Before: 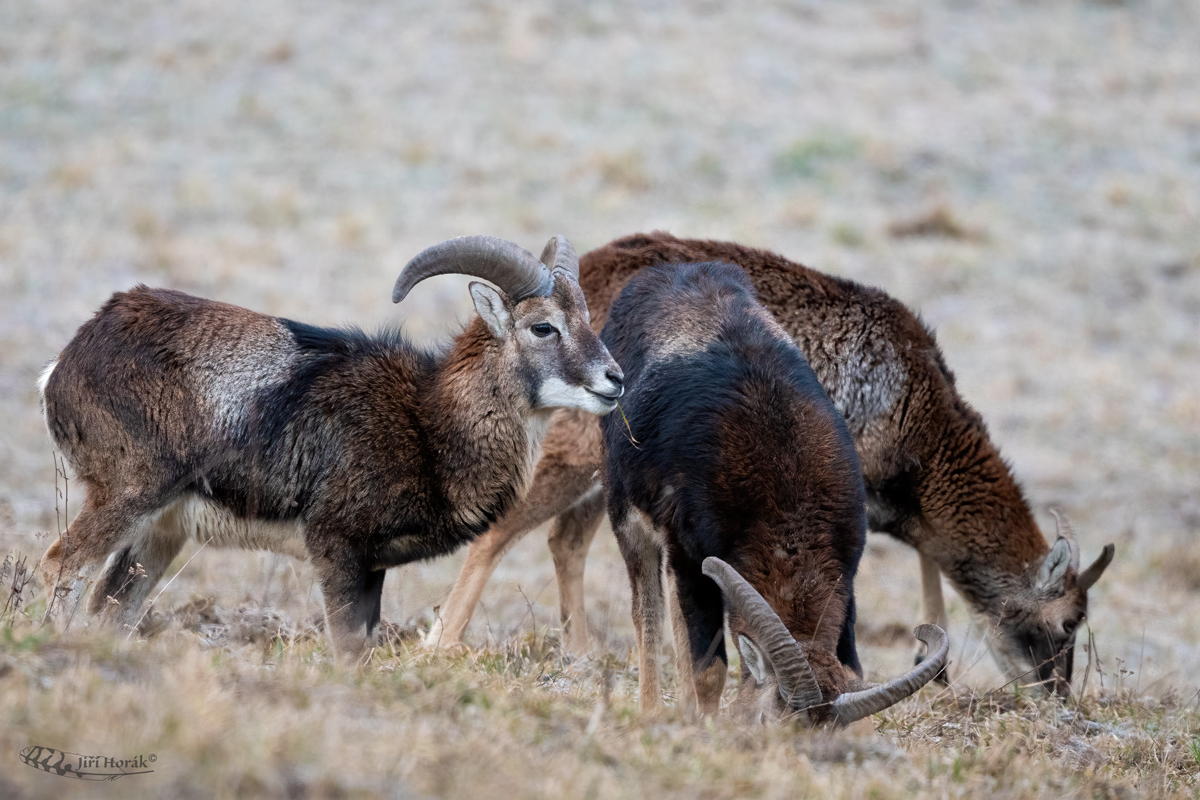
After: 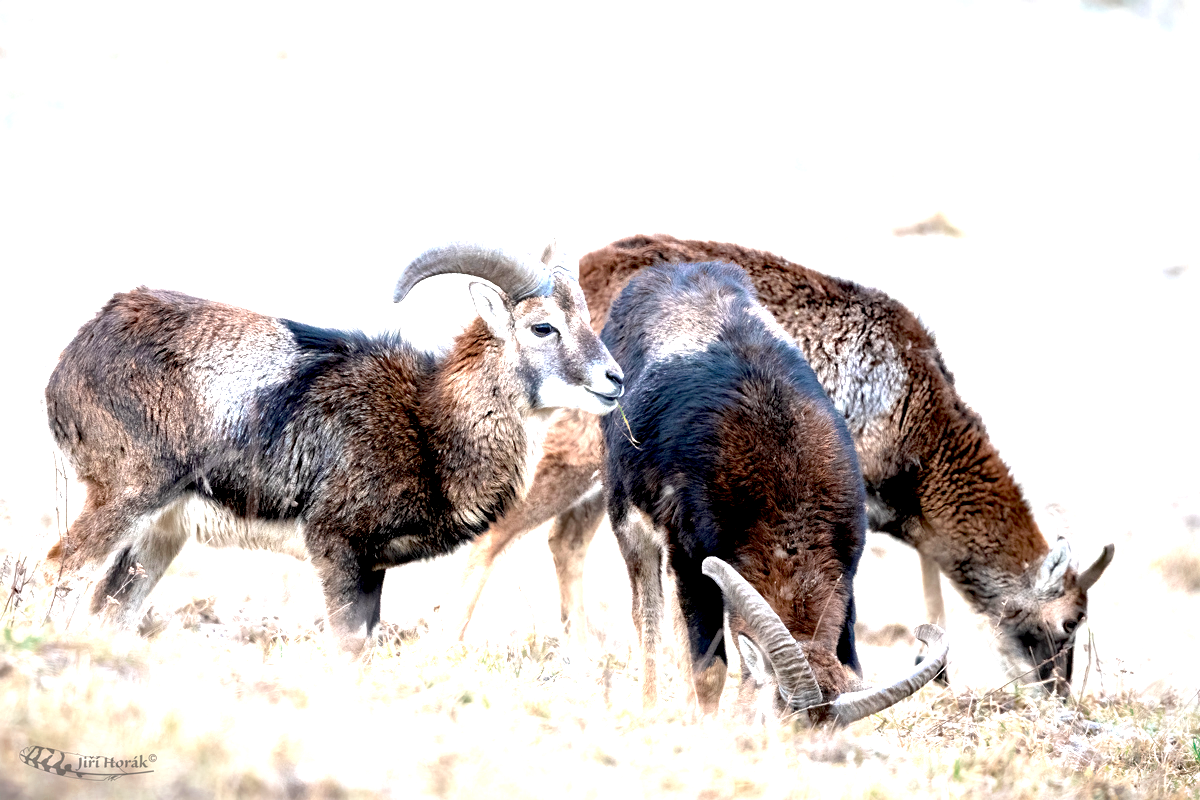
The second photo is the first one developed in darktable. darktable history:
exposure: black level correction 0.005, exposure 2.073 EV, compensate highlight preservation false
vignetting: fall-off radius 70.31%, saturation 0.368, automatic ratio true
color zones: curves: ch0 [(0, 0.5) (0.125, 0.4) (0.25, 0.5) (0.375, 0.4) (0.5, 0.4) (0.625, 0.35) (0.75, 0.35) (0.875, 0.5)]; ch1 [(0, 0.35) (0.125, 0.45) (0.25, 0.35) (0.375, 0.35) (0.5, 0.35) (0.625, 0.35) (0.75, 0.45) (0.875, 0.35)]; ch2 [(0, 0.6) (0.125, 0.5) (0.25, 0.5) (0.375, 0.6) (0.5, 0.6) (0.625, 0.5) (0.75, 0.5) (0.875, 0.5)]
